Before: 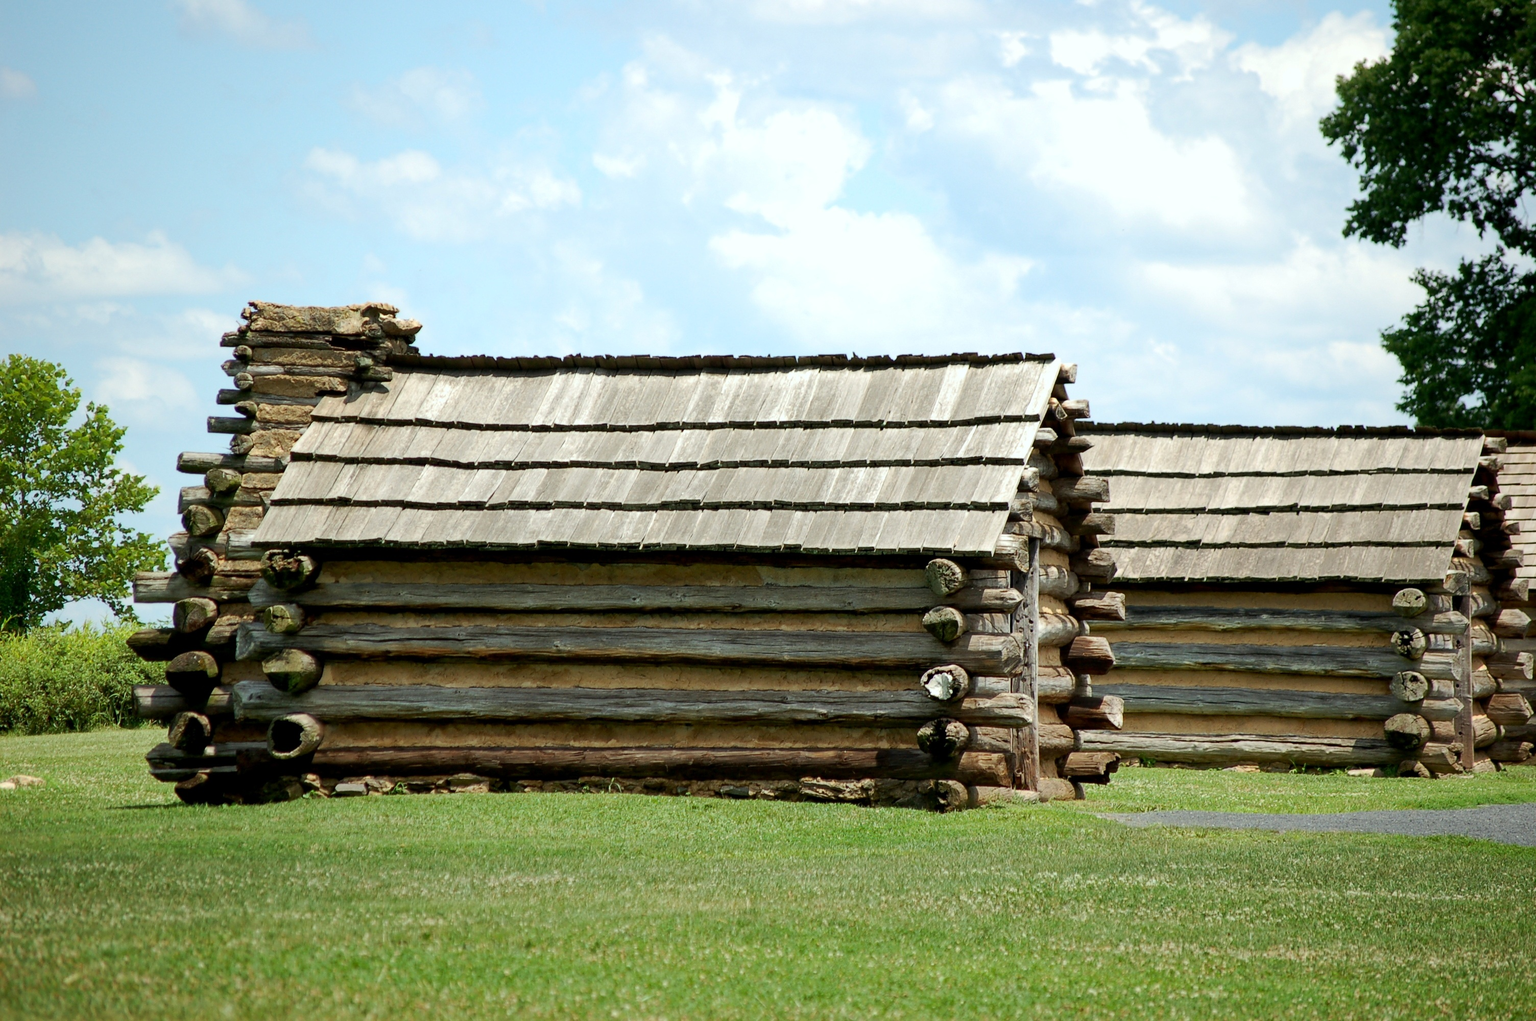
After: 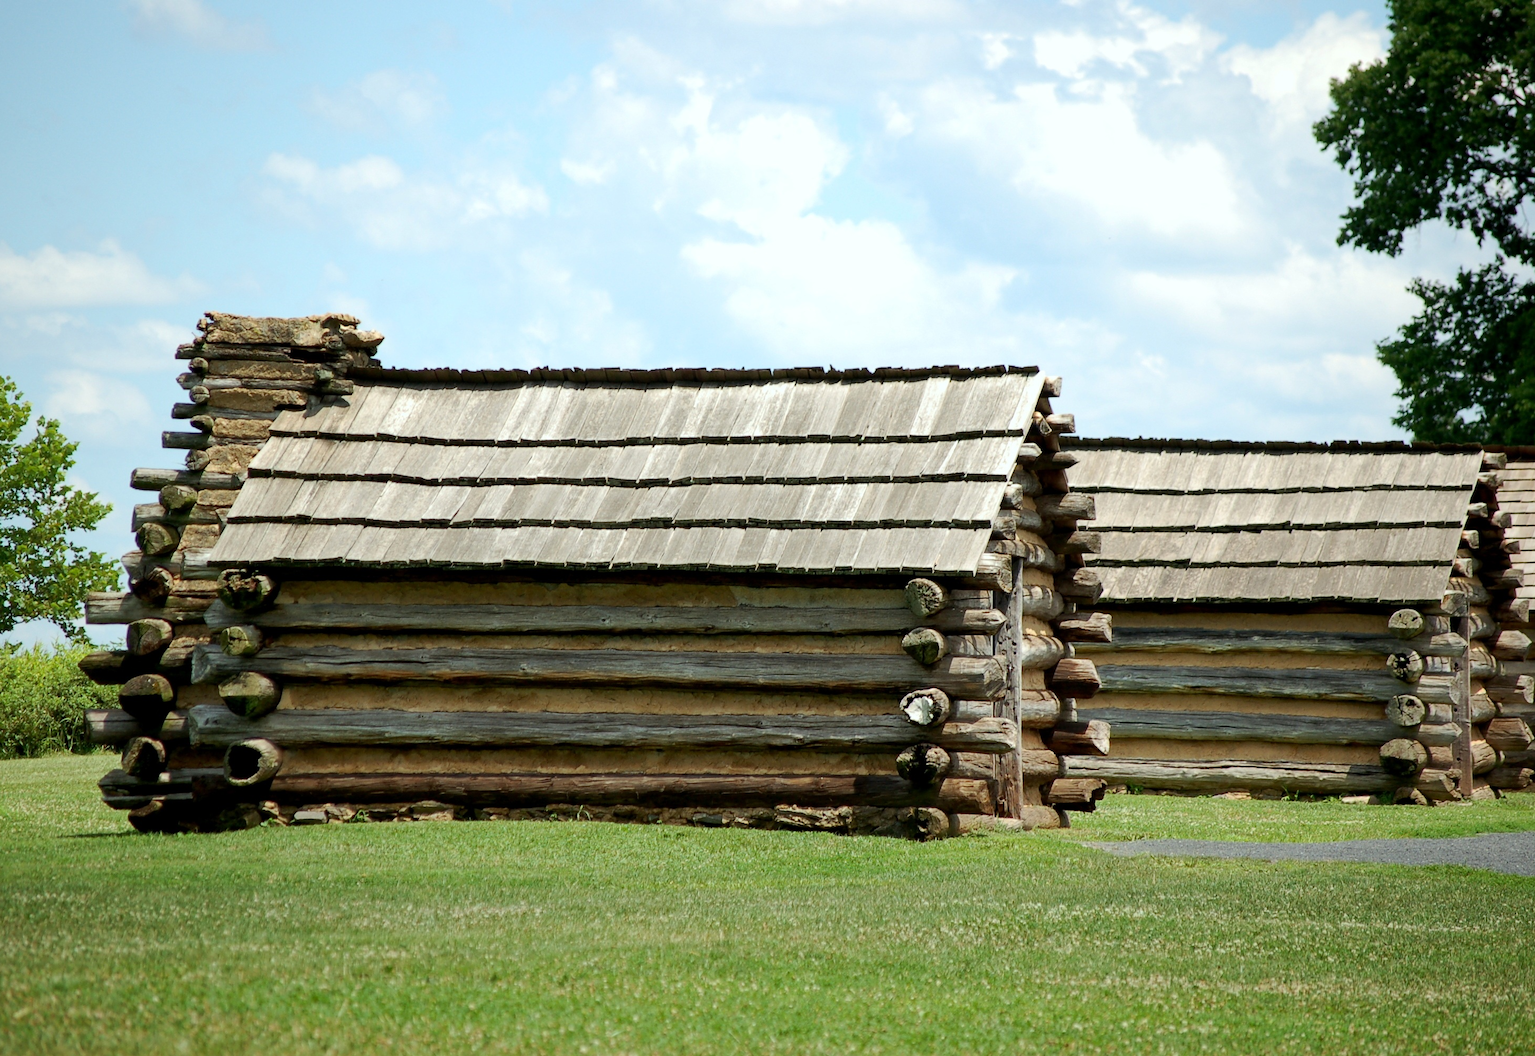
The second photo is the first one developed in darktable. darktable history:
crop and rotate: left 3.345%
